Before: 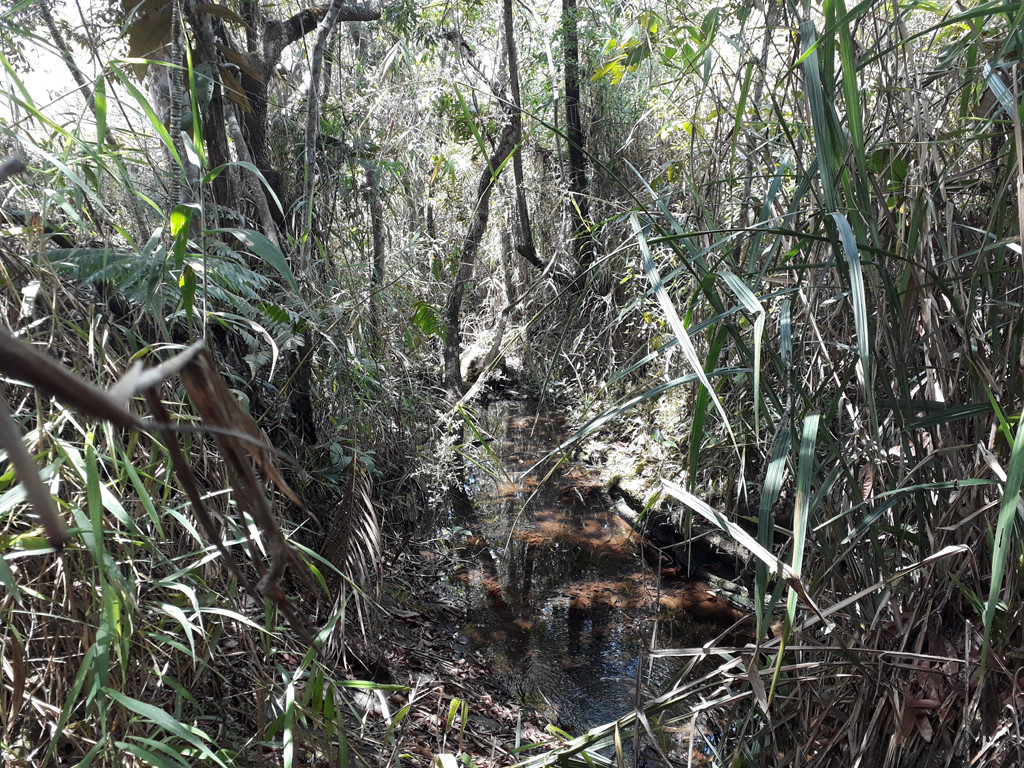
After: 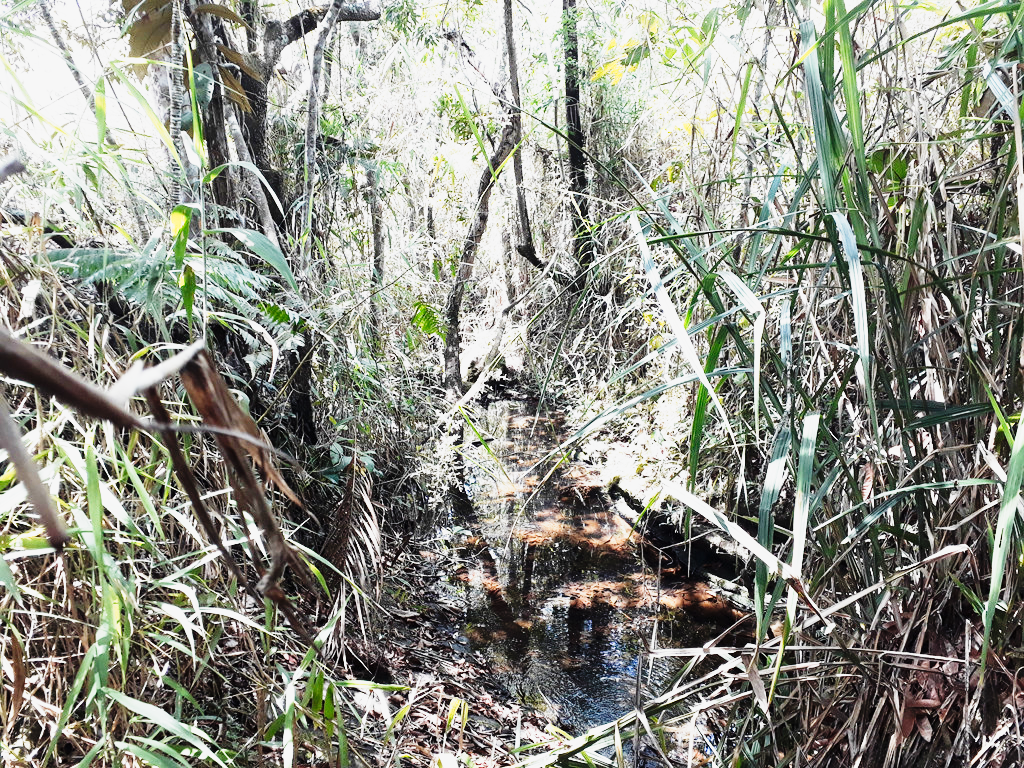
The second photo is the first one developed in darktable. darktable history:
tone curve: curves: ch0 [(0, 0.005) (0.103, 0.097) (0.18, 0.22) (0.378, 0.482) (0.504, 0.631) (0.663, 0.801) (0.834, 0.914) (1, 0.971)]; ch1 [(0, 0) (0.172, 0.123) (0.324, 0.253) (0.396, 0.388) (0.478, 0.461) (0.499, 0.498) (0.522, 0.528) (0.604, 0.692) (0.704, 0.818) (1, 1)]; ch2 [(0, 0) (0.411, 0.424) (0.496, 0.5) (0.515, 0.519) (0.555, 0.585) (0.628, 0.703) (1, 1)], preserve colors none
base curve: curves: ch0 [(0, 0) (0.026, 0.03) (0.109, 0.232) (0.351, 0.748) (0.669, 0.968) (1, 1)], preserve colors none
contrast brightness saturation: saturation -0.069
